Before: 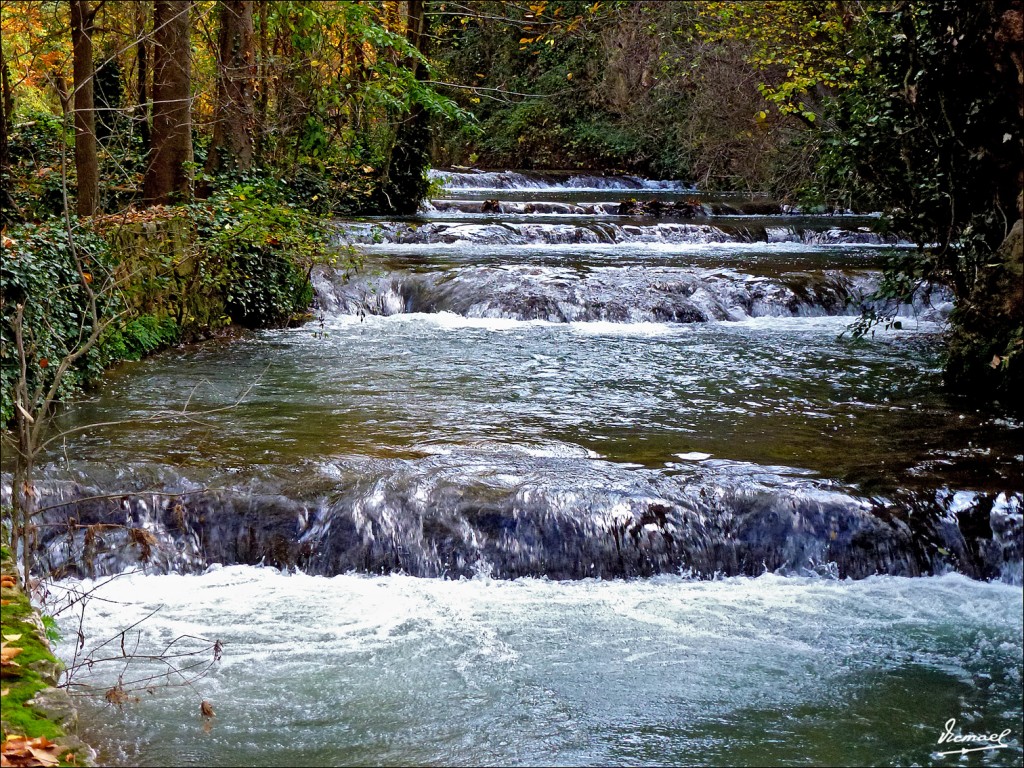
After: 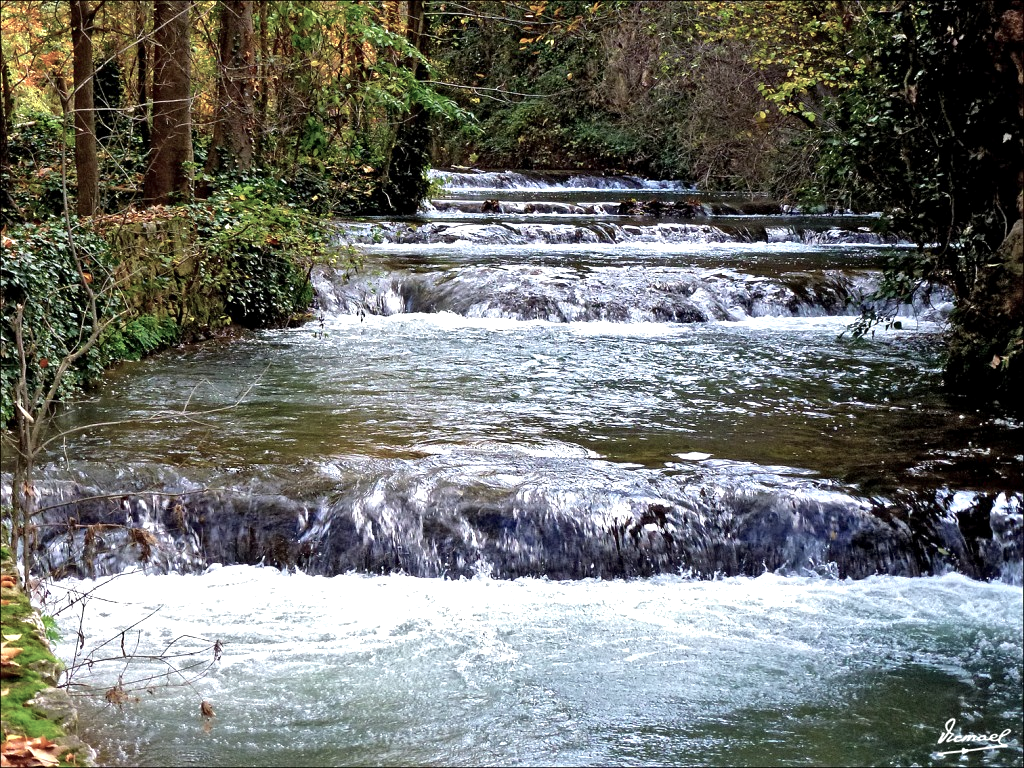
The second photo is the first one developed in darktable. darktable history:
color balance rgb: power › hue 172.83°, perceptual saturation grading › global saturation -27.015%, contrast 5.8%
exposure: black level correction 0.001, exposure 0.5 EV, compensate exposure bias true, compensate highlight preservation false
